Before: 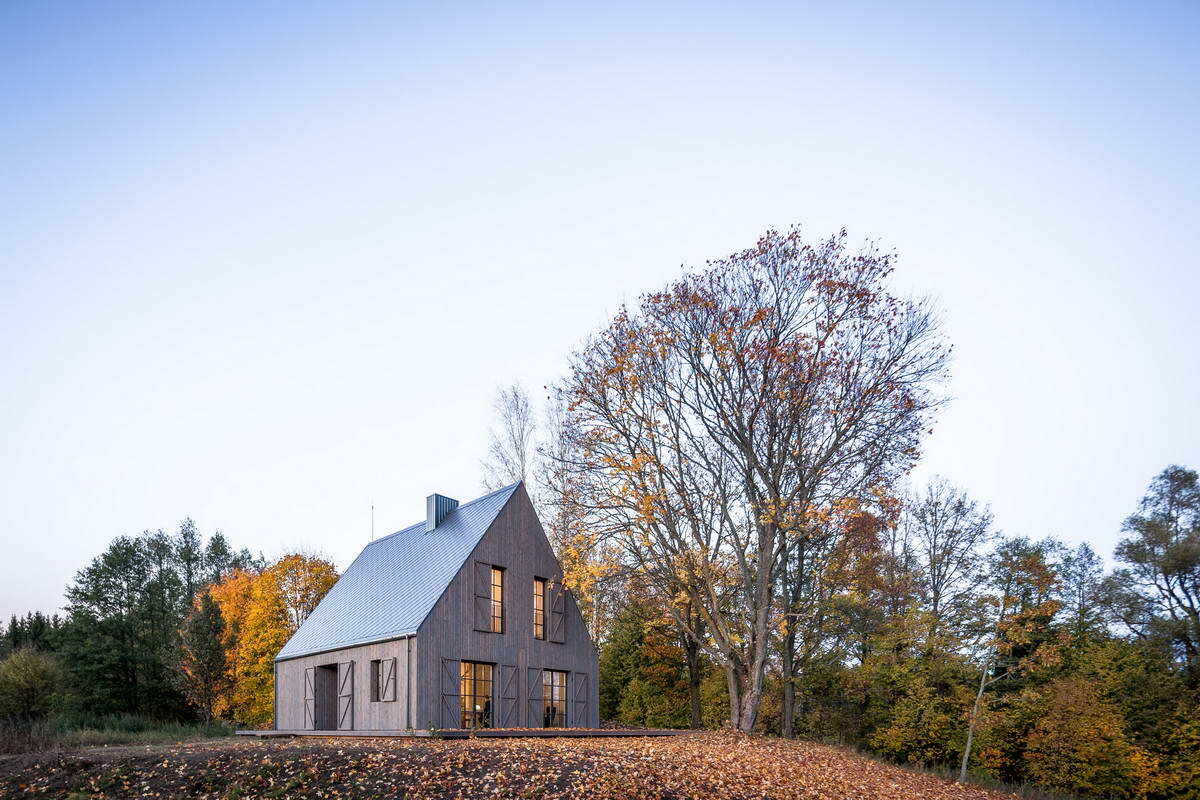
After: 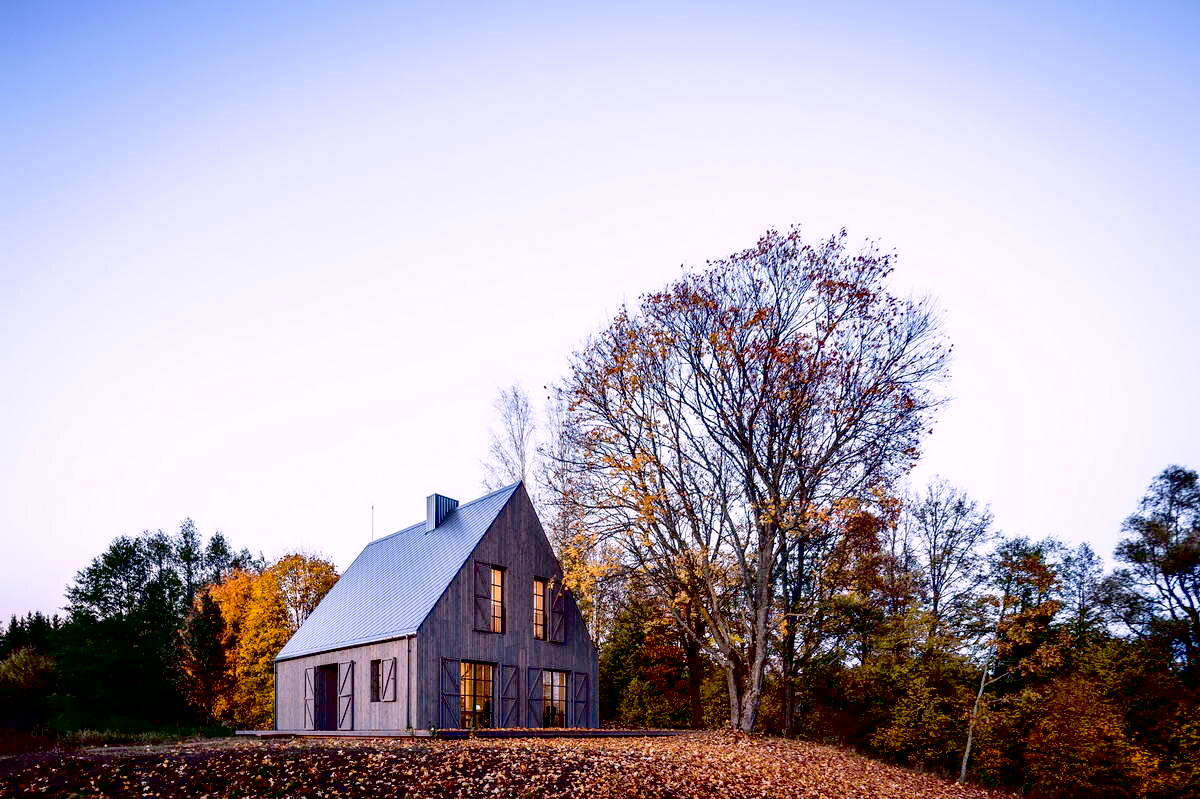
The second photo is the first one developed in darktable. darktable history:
fill light: exposure -2 EV, width 8.6
crop: bottom 0.071%
white balance: red 1.05, blue 1.072
exposure: black level correction 0.047, exposure 0.013 EV, compensate highlight preservation false
